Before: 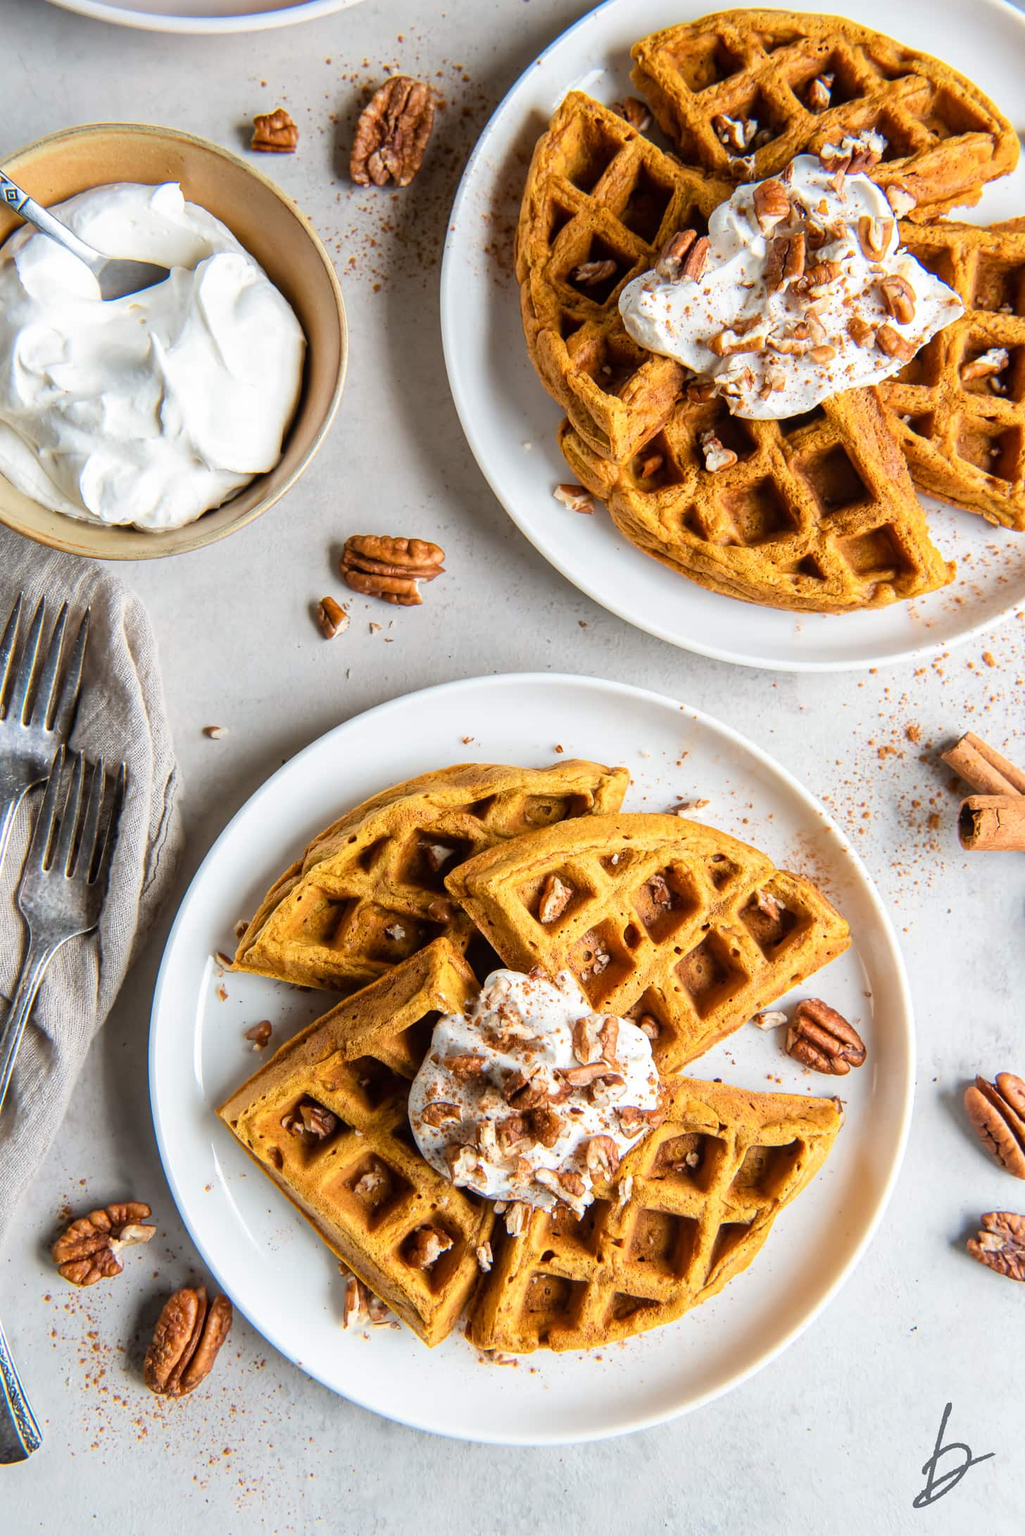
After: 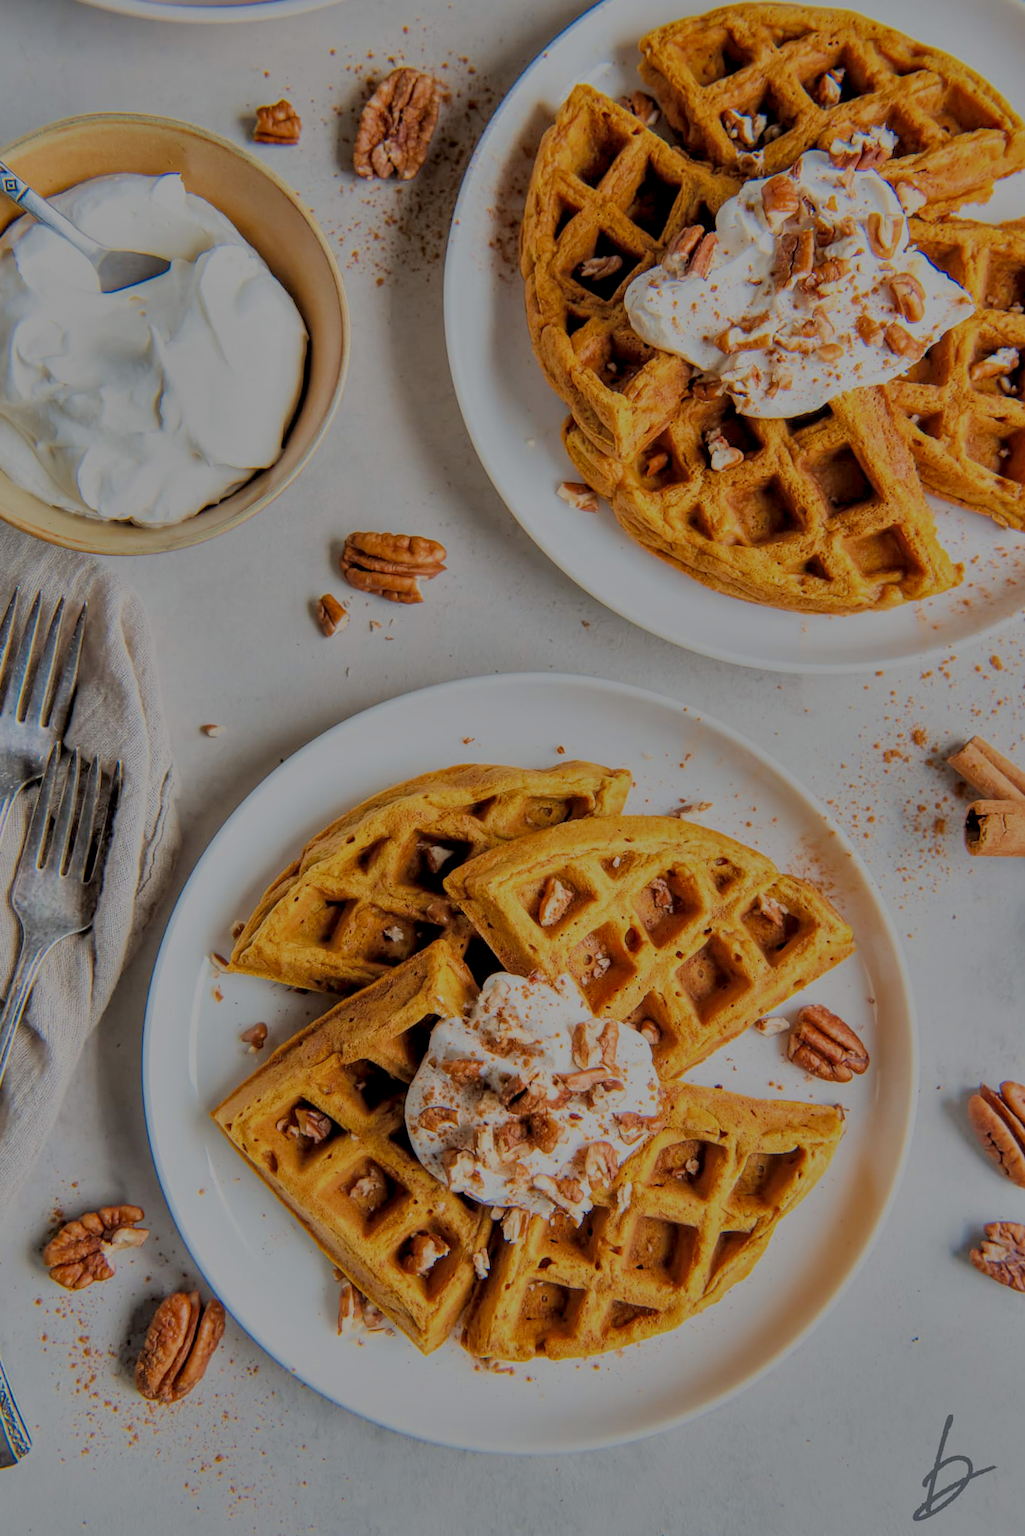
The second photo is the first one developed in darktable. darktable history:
crop and rotate: angle -0.446°
filmic rgb: black relative exposure -8 EV, white relative exposure 8.05 EV, threshold 2.94 EV, target black luminance 0%, hardness 2.52, latitude 75.95%, contrast 0.557, shadows ↔ highlights balance 0.003%, color science v6 (2022), enable highlight reconstruction true
local contrast: on, module defaults
shadows and highlights: white point adjustment -3.73, highlights -63.5, soften with gaussian
exposure: black level correction 0.002, exposure -0.103 EV, compensate highlight preservation false
